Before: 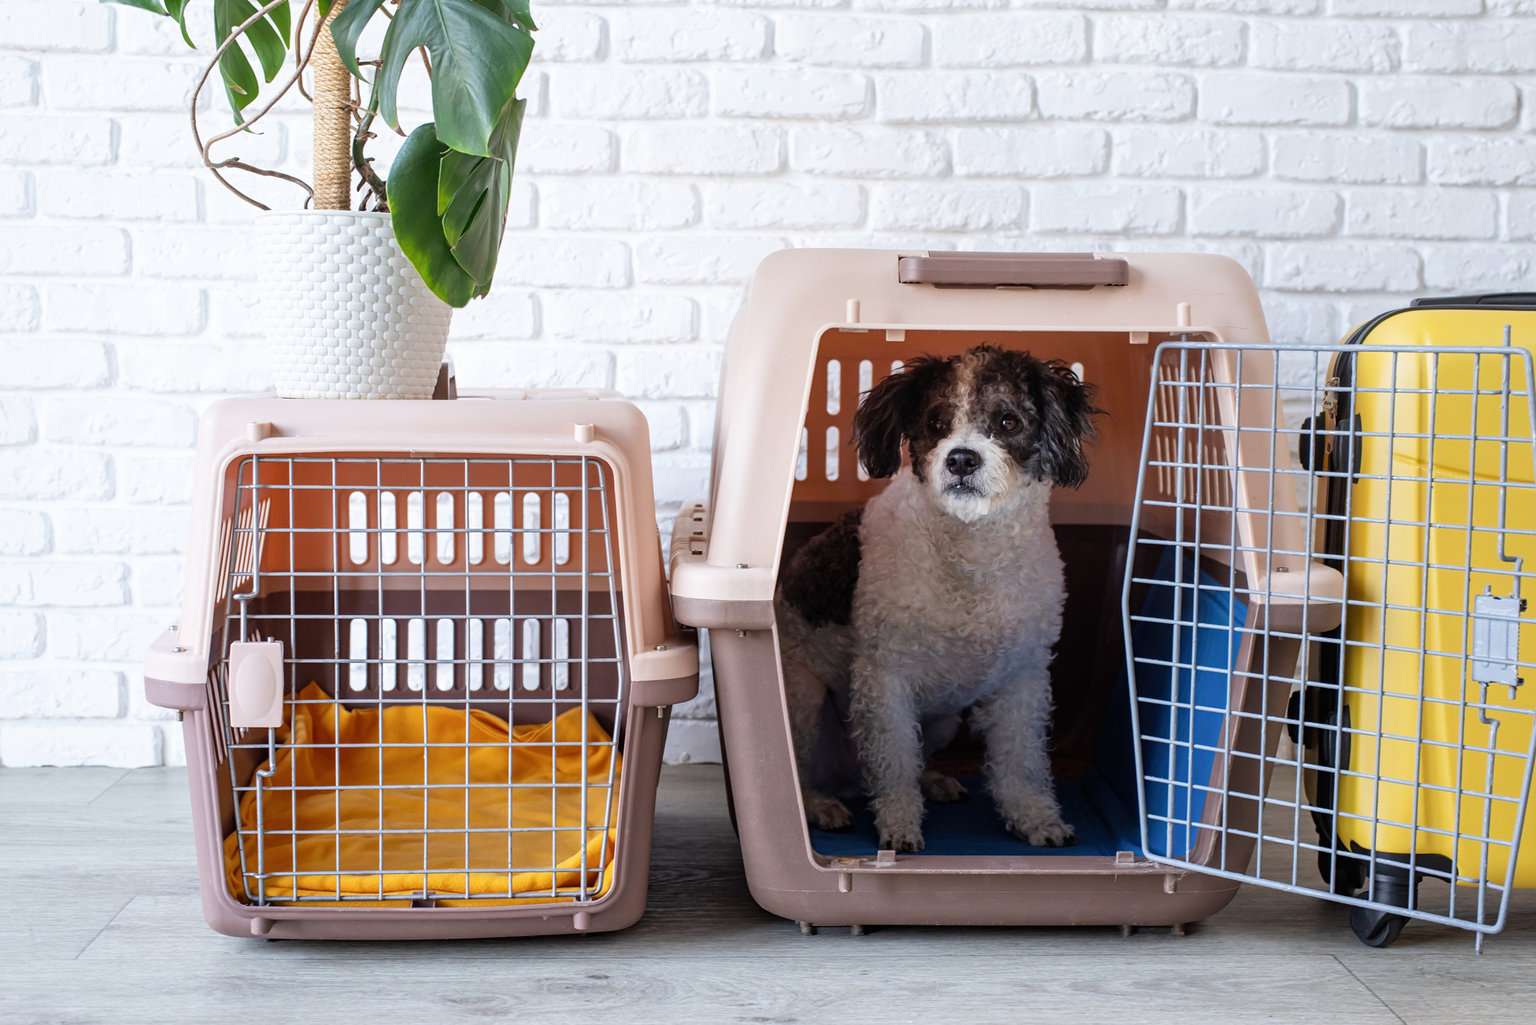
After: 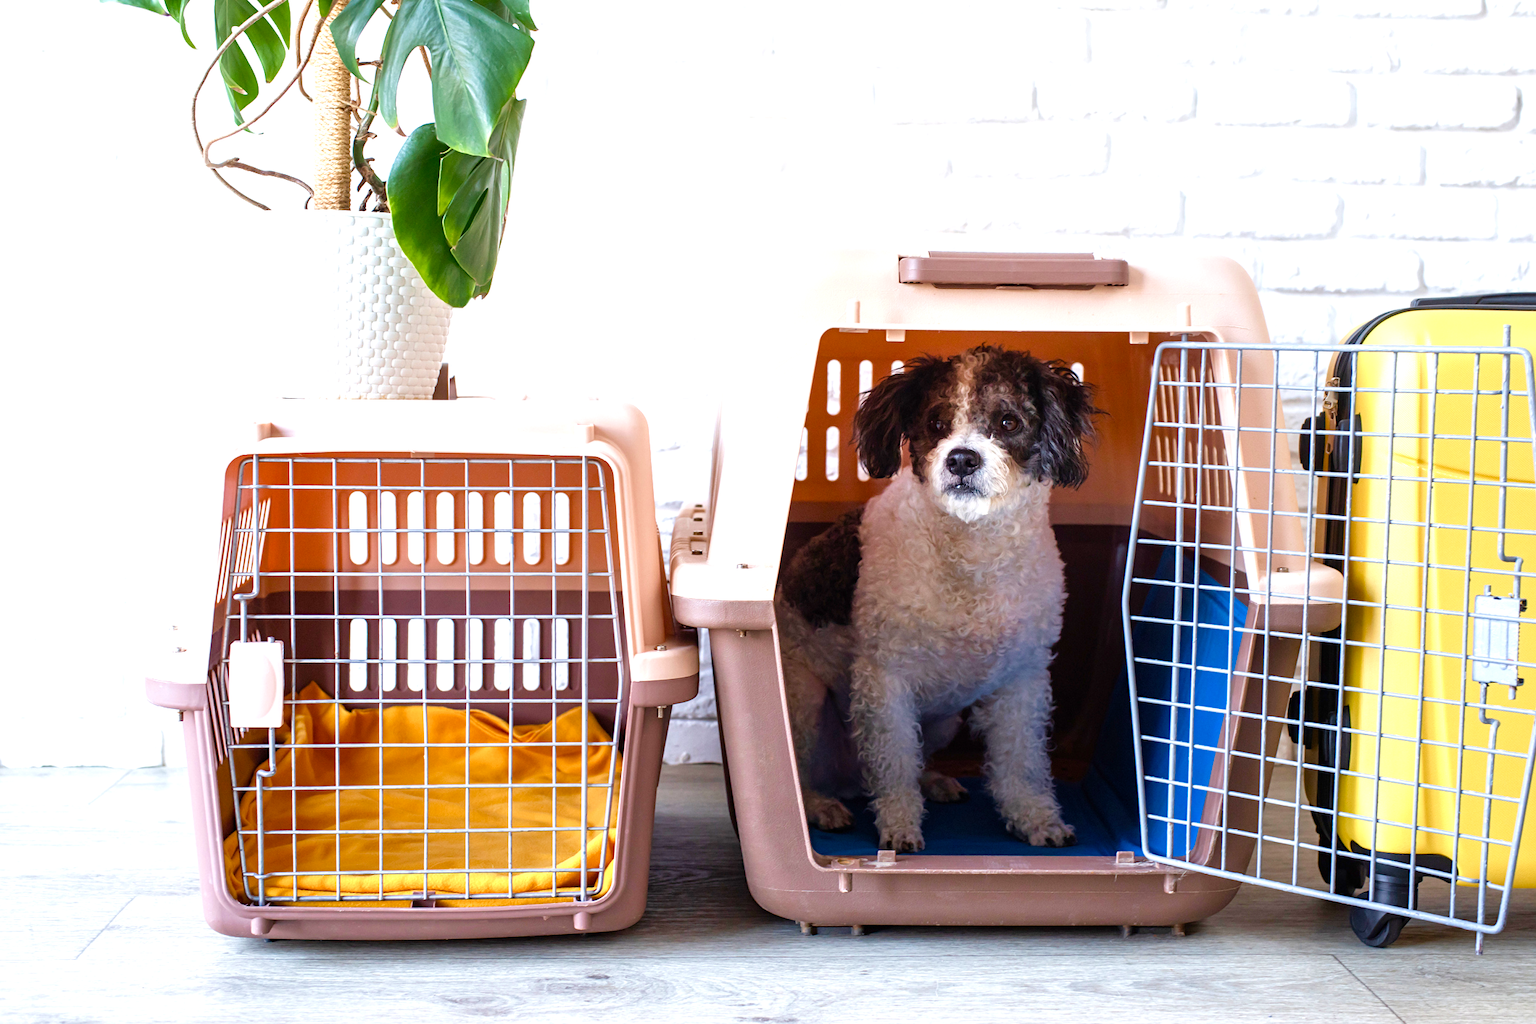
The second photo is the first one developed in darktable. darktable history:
color balance rgb: linear chroma grading › mid-tones 7.432%, perceptual saturation grading › global saturation 20%, perceptual saturation grading › highlights -50.594%, perceptual saturation grading › shadows 30.876%, perceptual brilliance grading › global brilliance 20.276%, global vibrance 20%
velvia: on, module defaults
